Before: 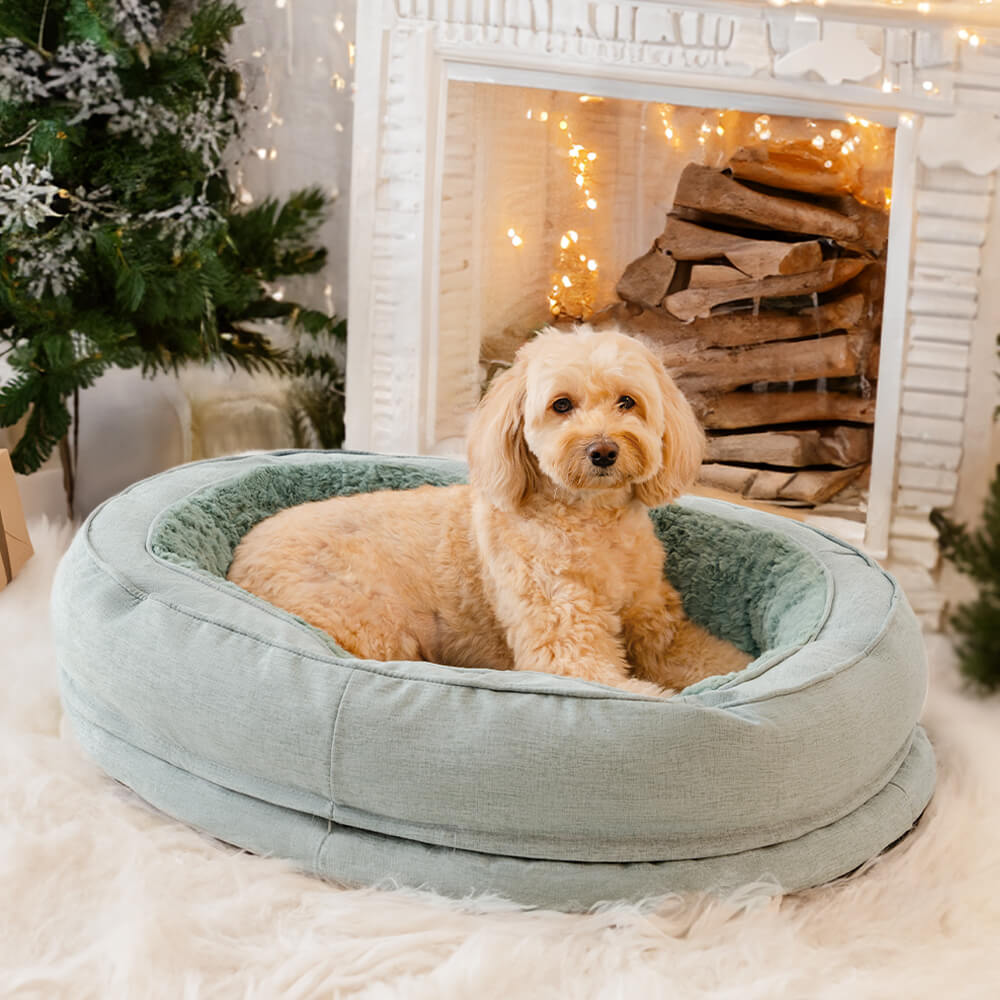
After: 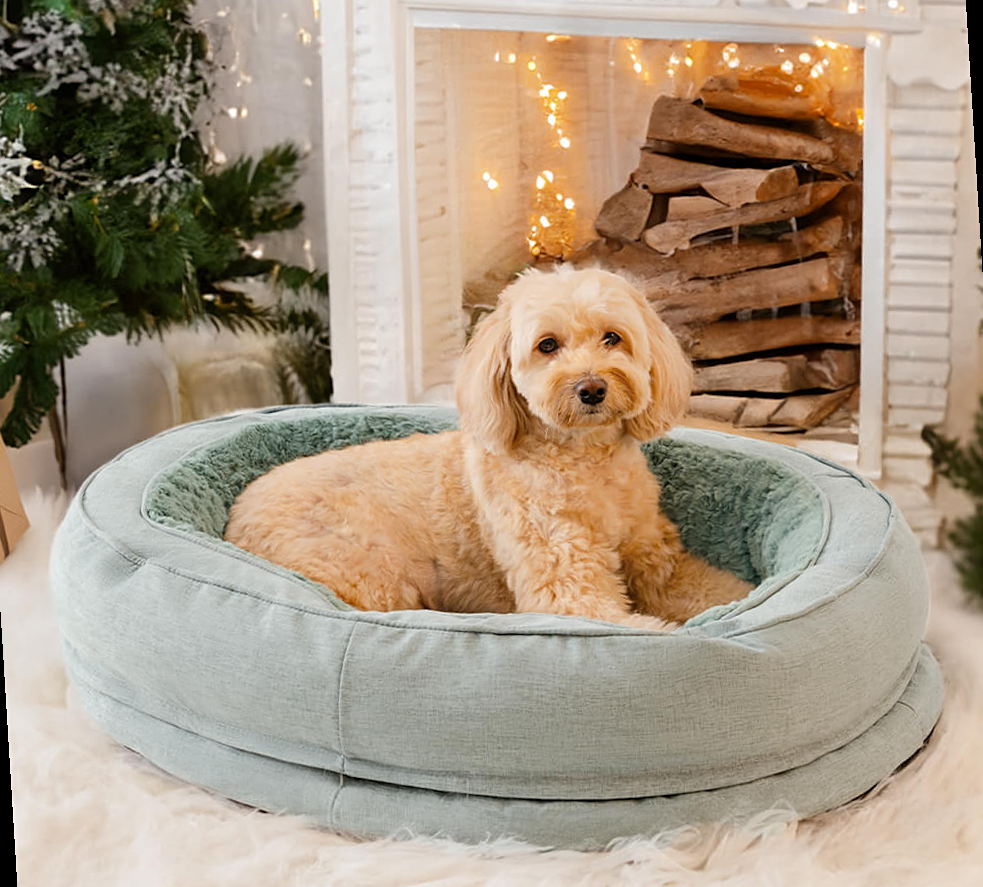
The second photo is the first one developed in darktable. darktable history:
rotate and perspective: rotation -3.52°, crop left 0.036, crop right 0.964, crop top 0.081, crop bottom 0.919
sharpen: amount 0.2
